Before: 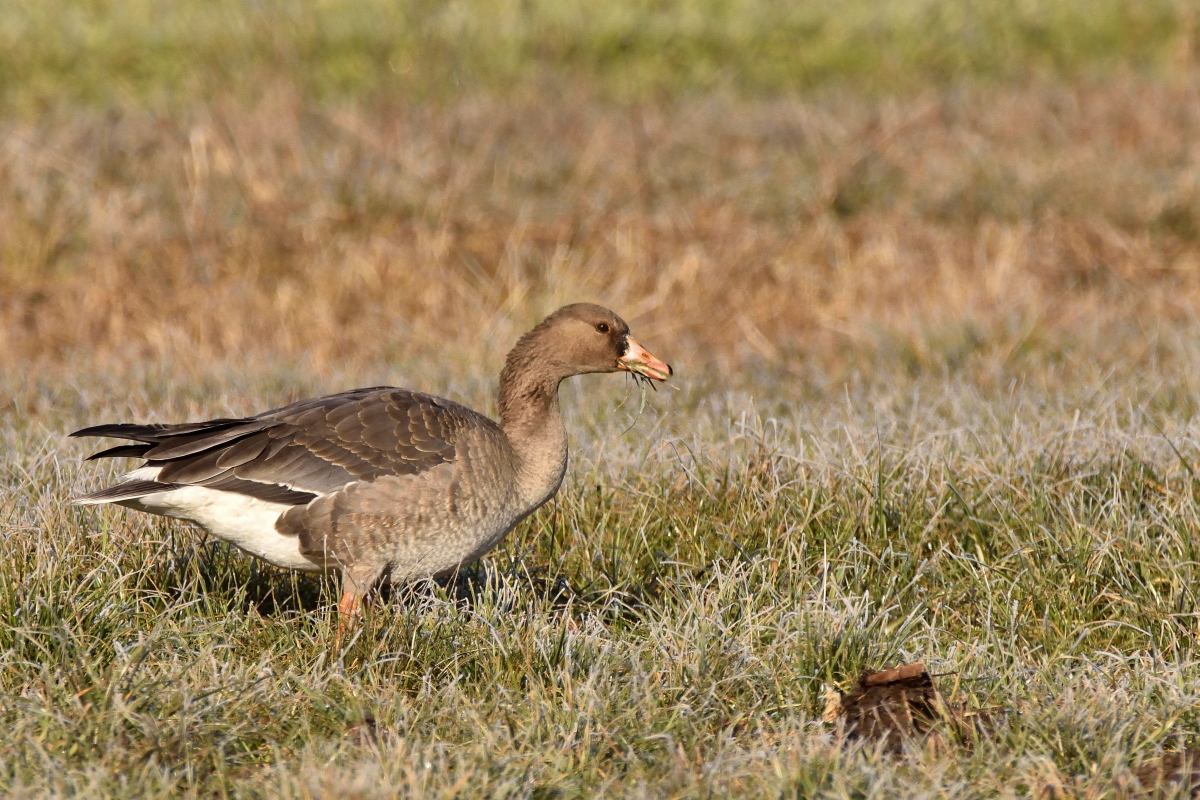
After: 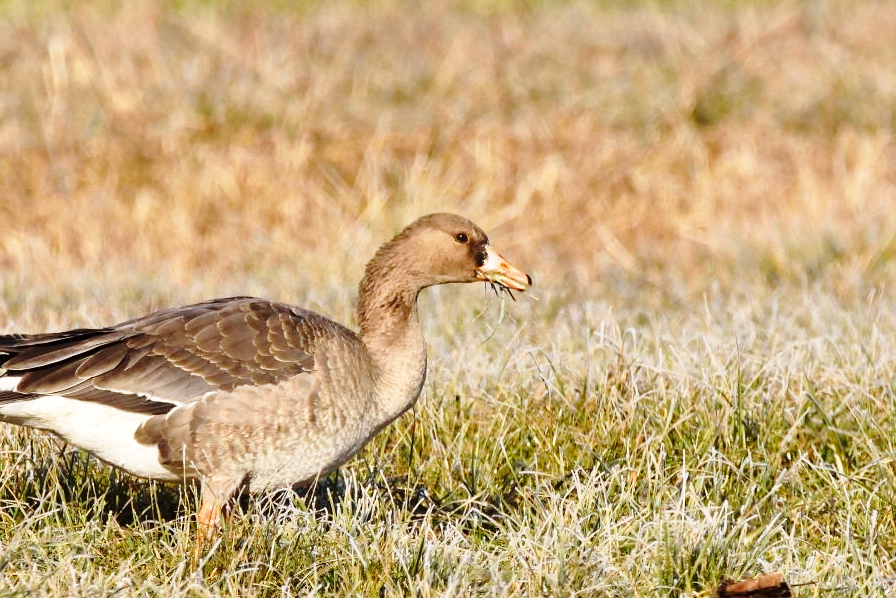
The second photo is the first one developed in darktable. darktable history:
crop and rotate: left 11.831%, top 11.346%, right 13.429%, bottom 13.899%
base curve: curves: ch0 [(0, 0) (0.028, 0.03) (0.121, 0.232) (0.46, 0.748) (0.859, 0.968) (1, 1)], preserve colors none
